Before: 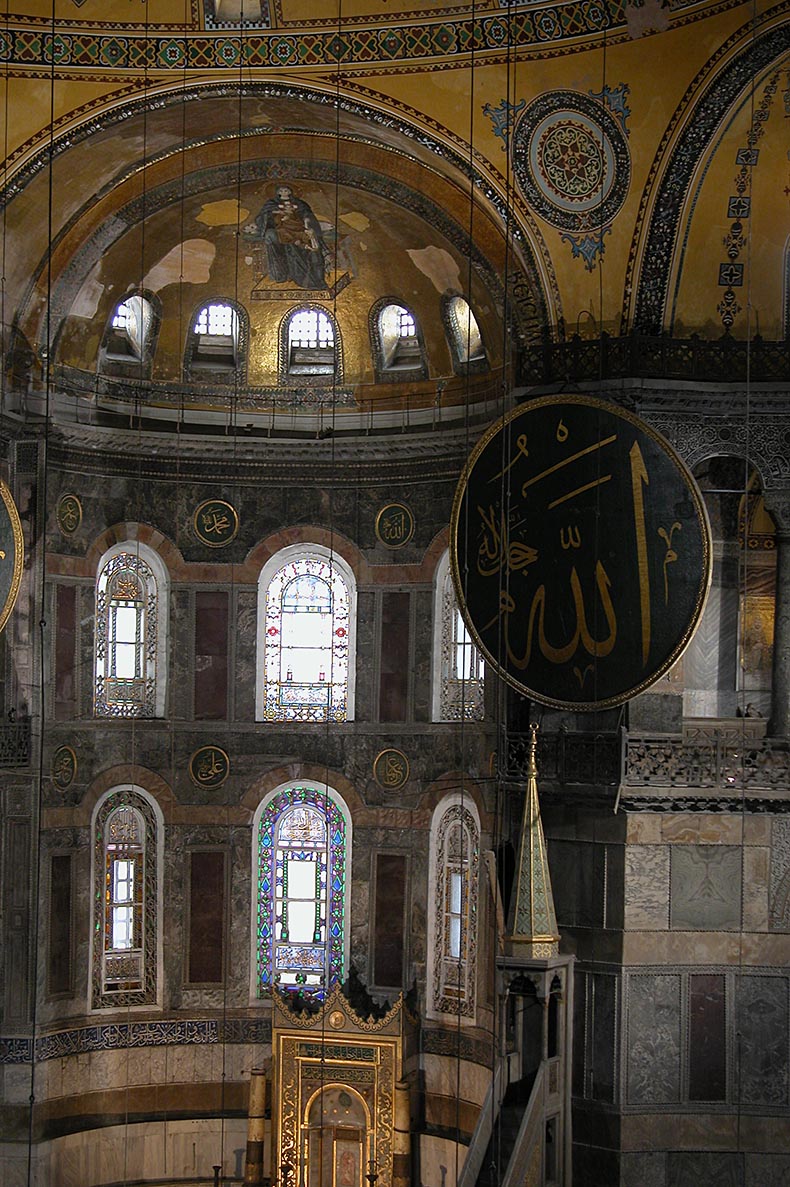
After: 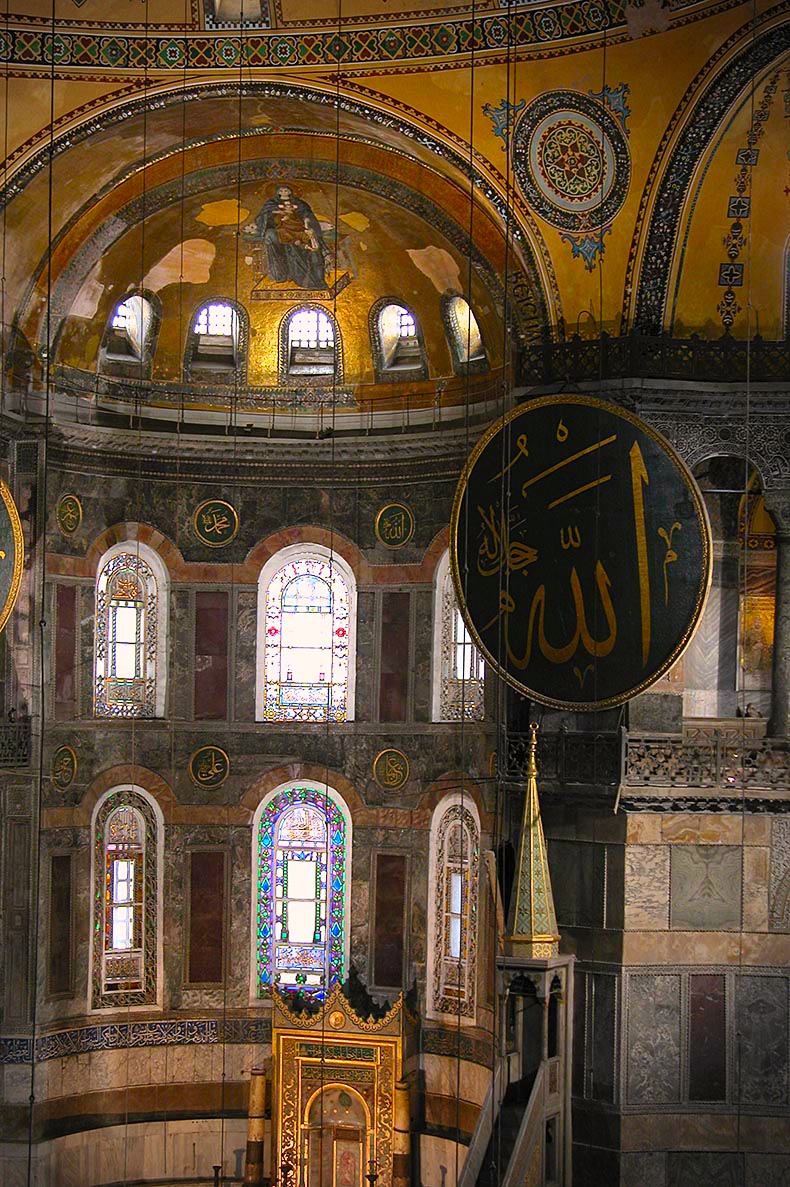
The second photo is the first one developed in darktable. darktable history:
vignetting: on, module defaults
color correction: highlights a* 5.88, highlights b* 4.75
contrast brightness saturation: contrast 0.203, brightness 0.19, saturation 0.79
